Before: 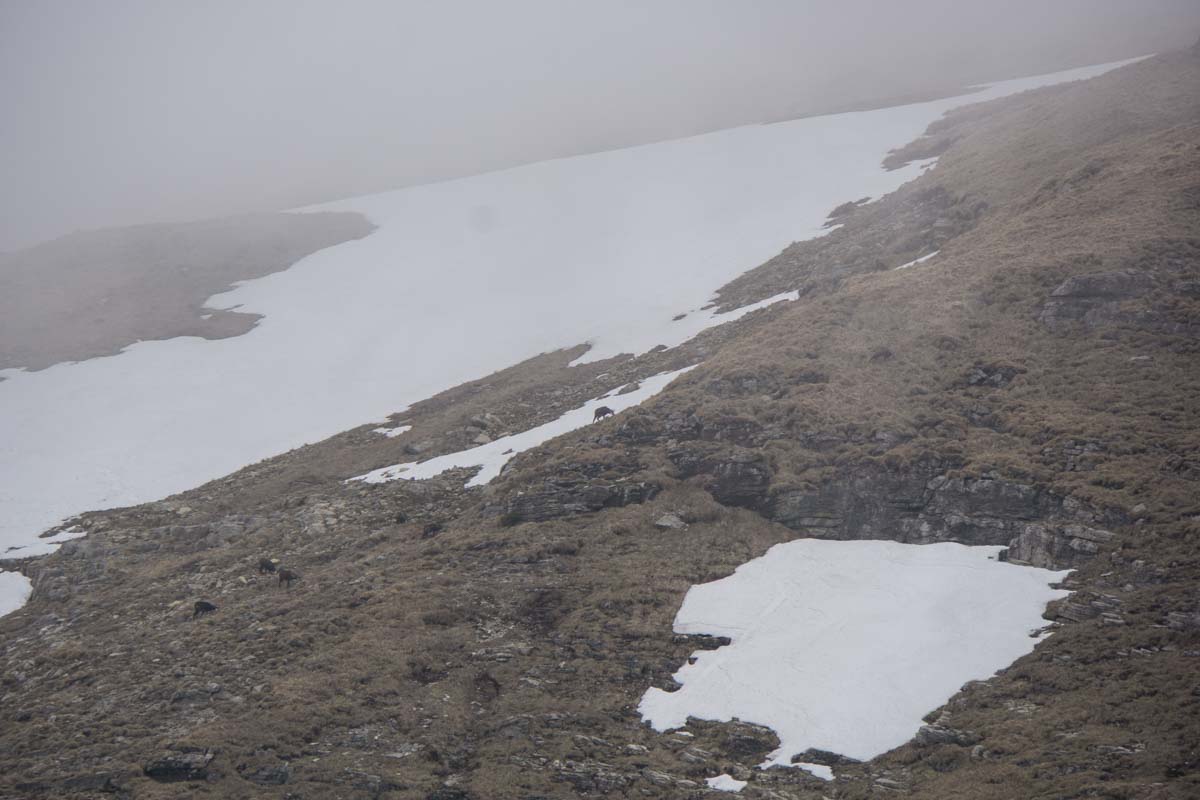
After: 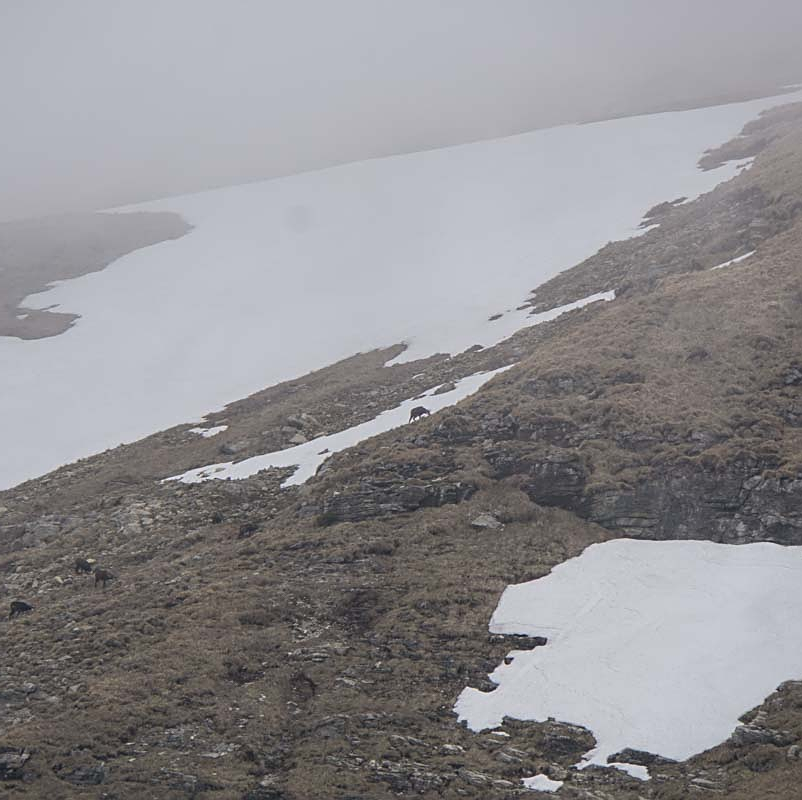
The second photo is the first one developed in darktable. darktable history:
crop and rotate: left 15.336%, right 17.823%
sharpen: on, module defaults
